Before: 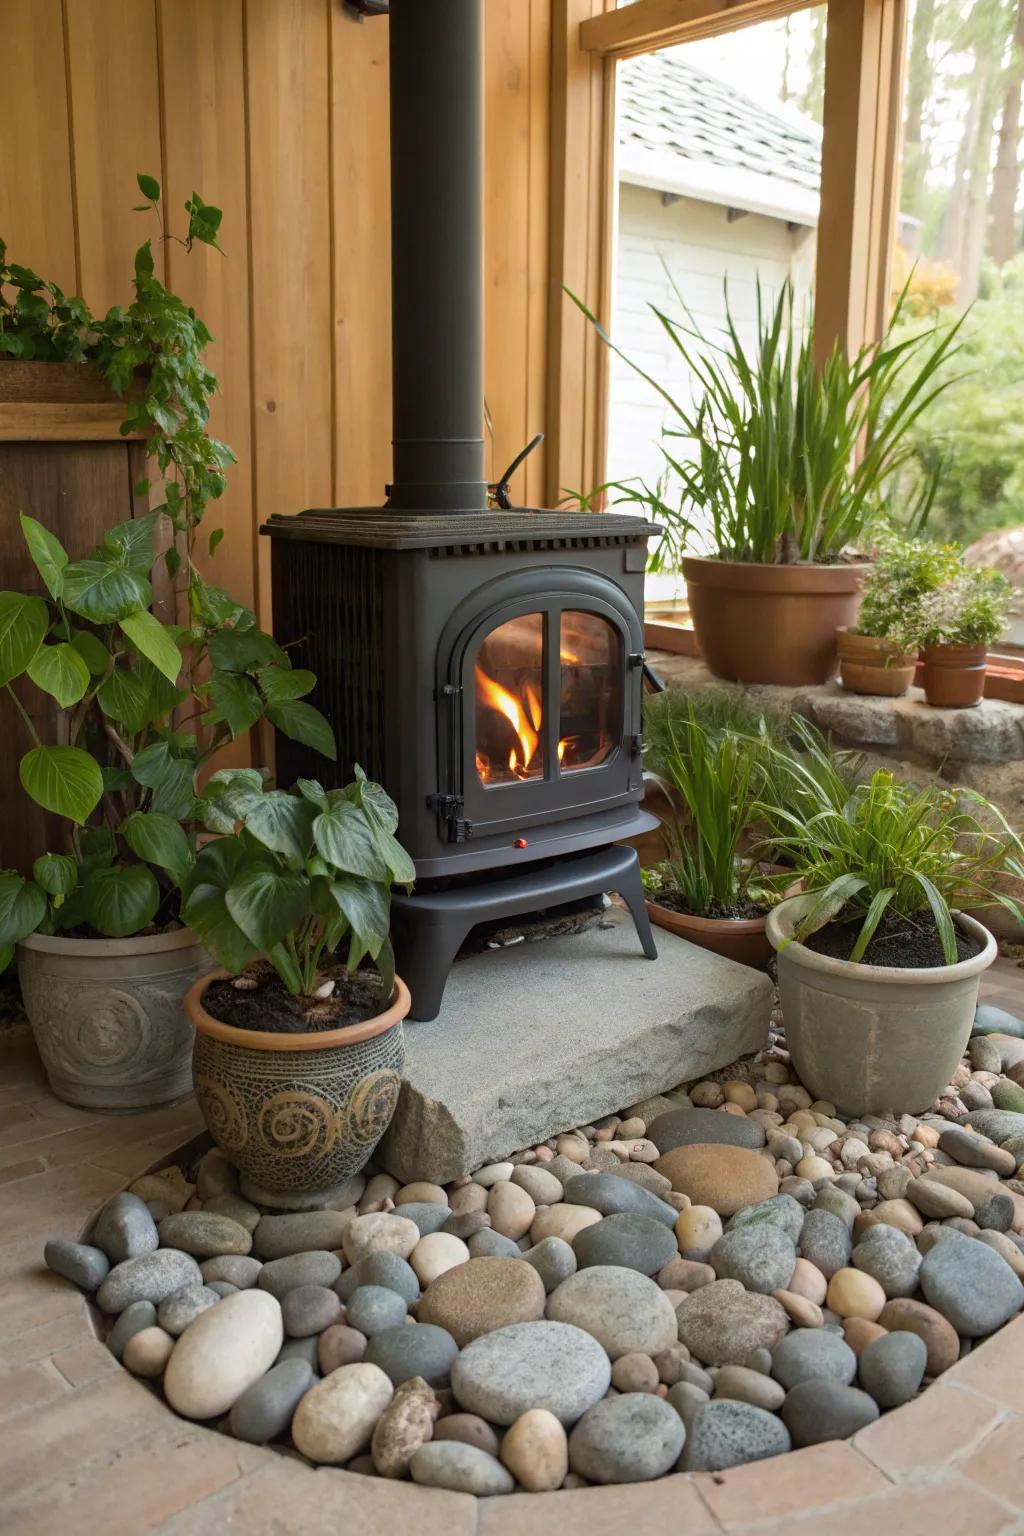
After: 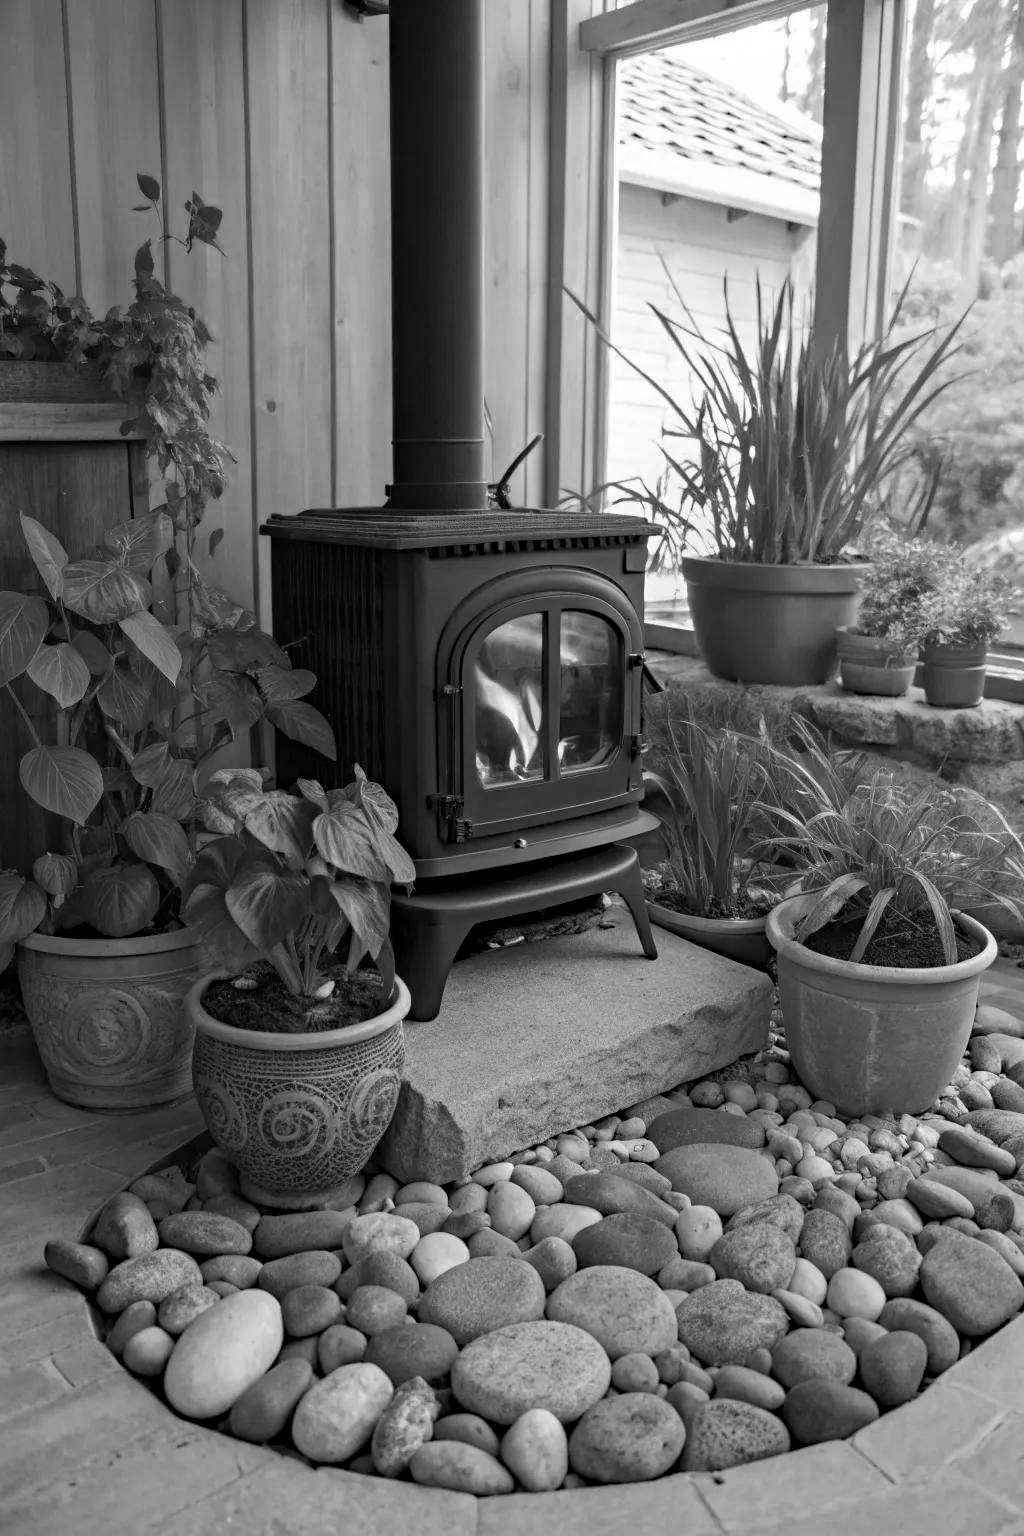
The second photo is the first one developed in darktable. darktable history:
color zones: curves: ch0 [(0.004, 0.588) (0.116, 0.636) (0.259, 0.476) (0.423, 0.464) (0.75, 0.5)]; ch1 [(0, 0) (0.143, 0) (0.286, 0) (0.429, 0) (0.571, 0) (0.714, 0) (0.857, 0)]
haze removal: strength 0.42, compatibility mode true, adaptive false
